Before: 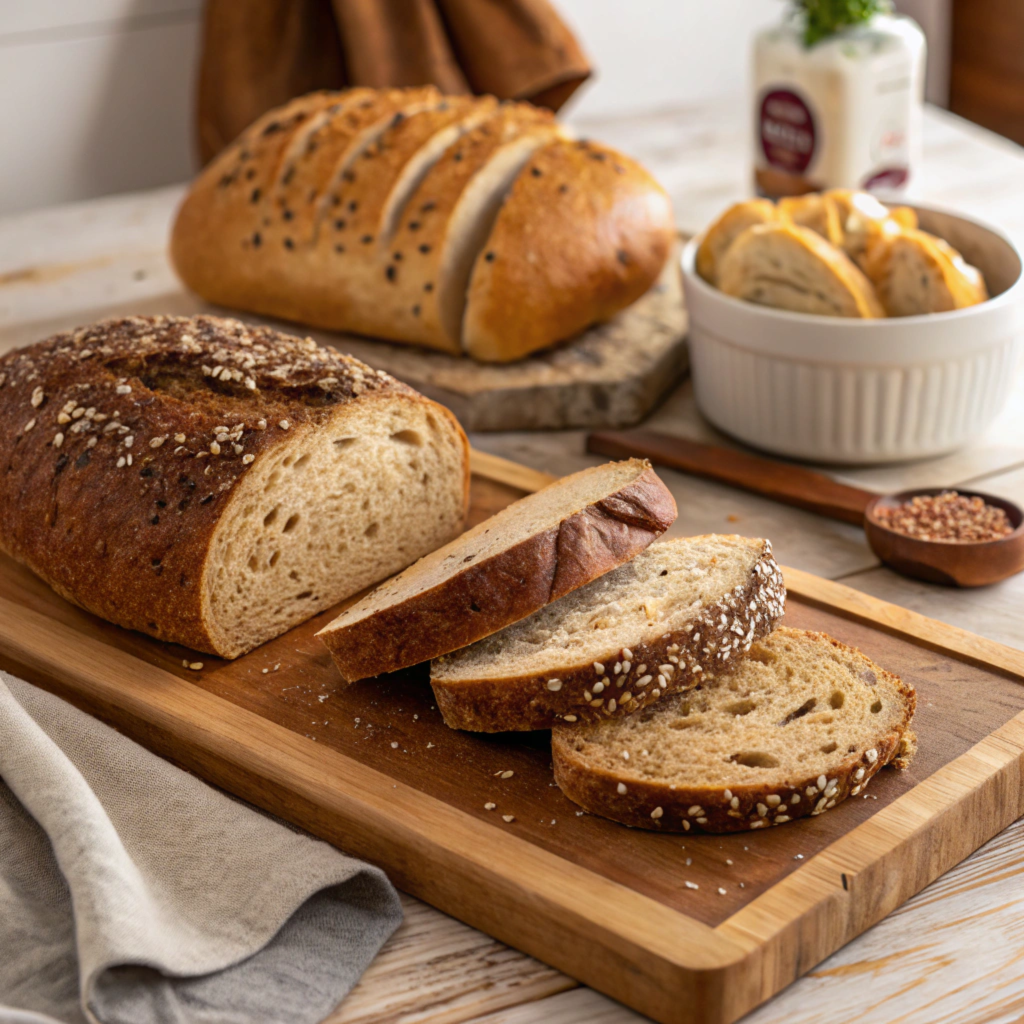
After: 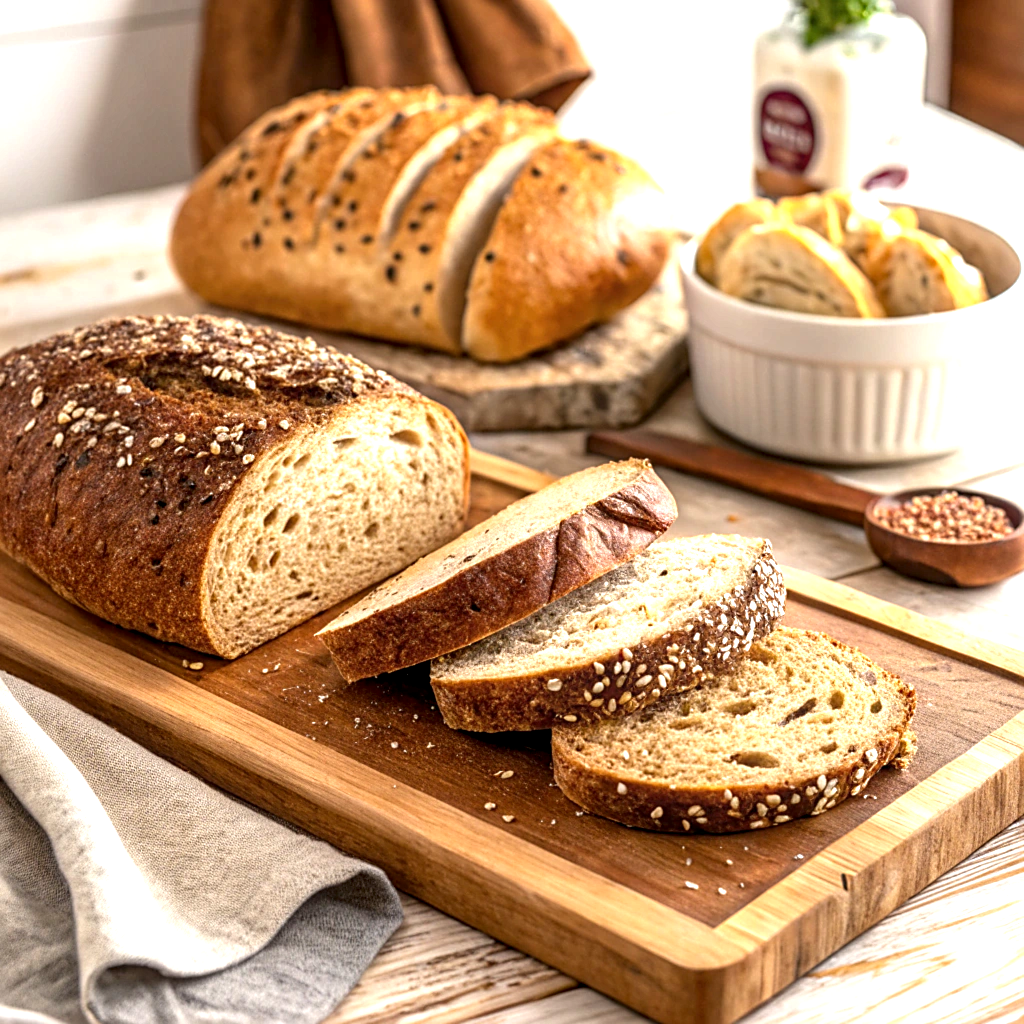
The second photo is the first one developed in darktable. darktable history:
sharpen: on, module defaults
exposure: exposure 0.943 EV, compensate highlight preservation false
local contrast: detail 140%
